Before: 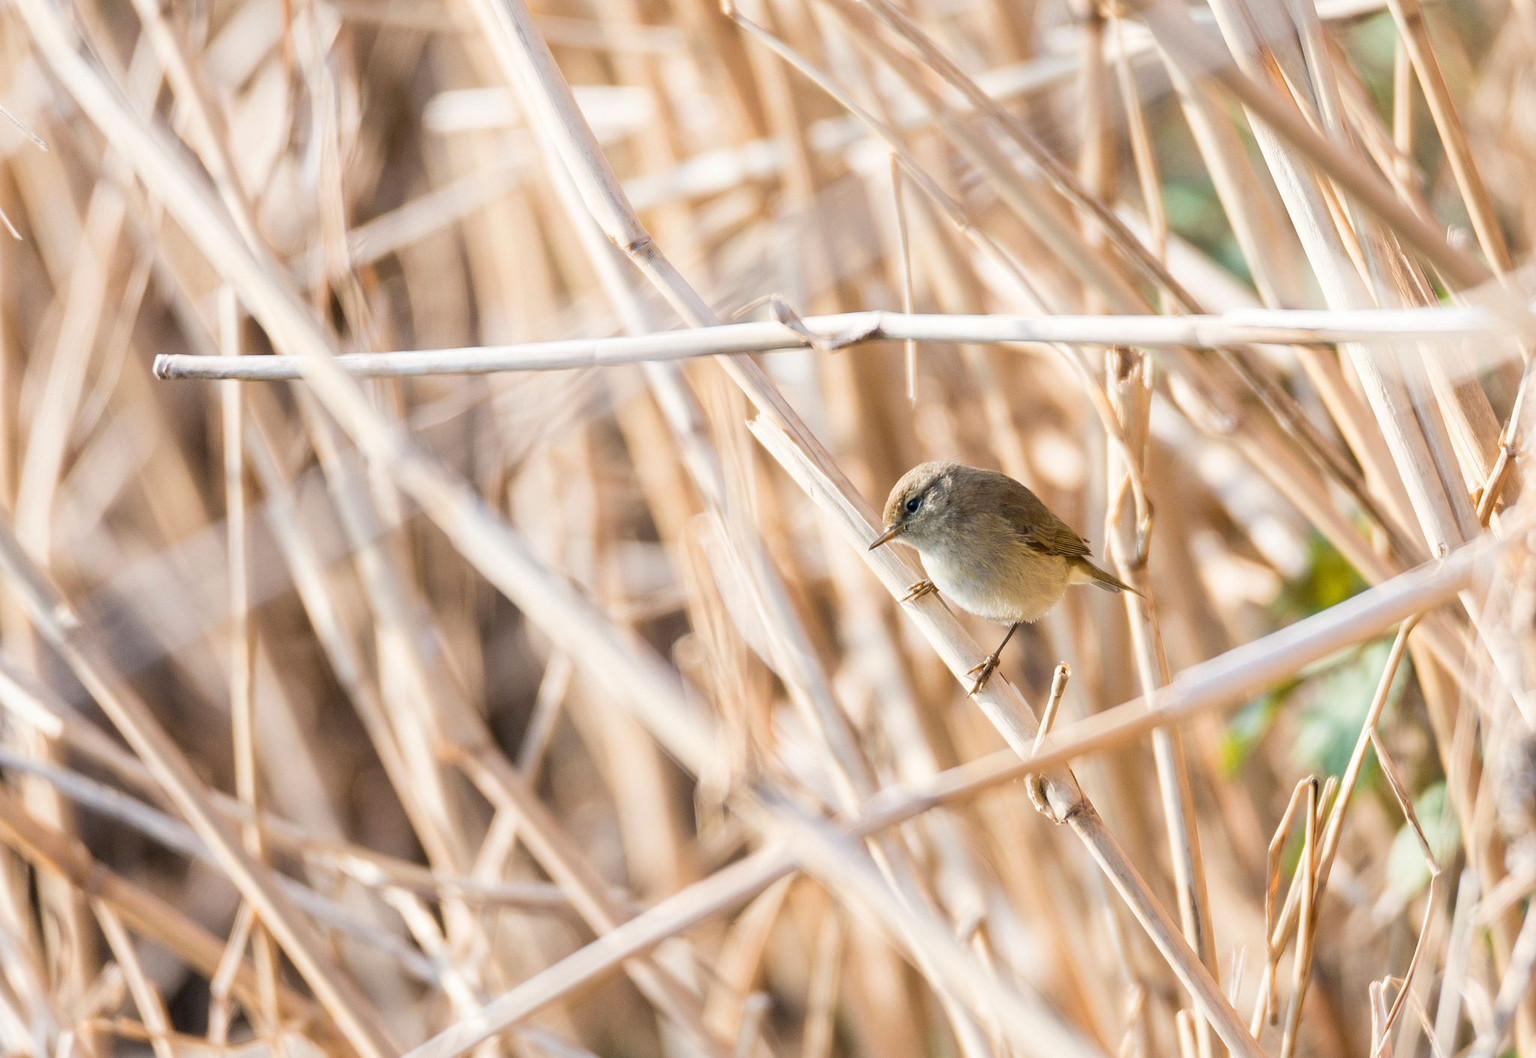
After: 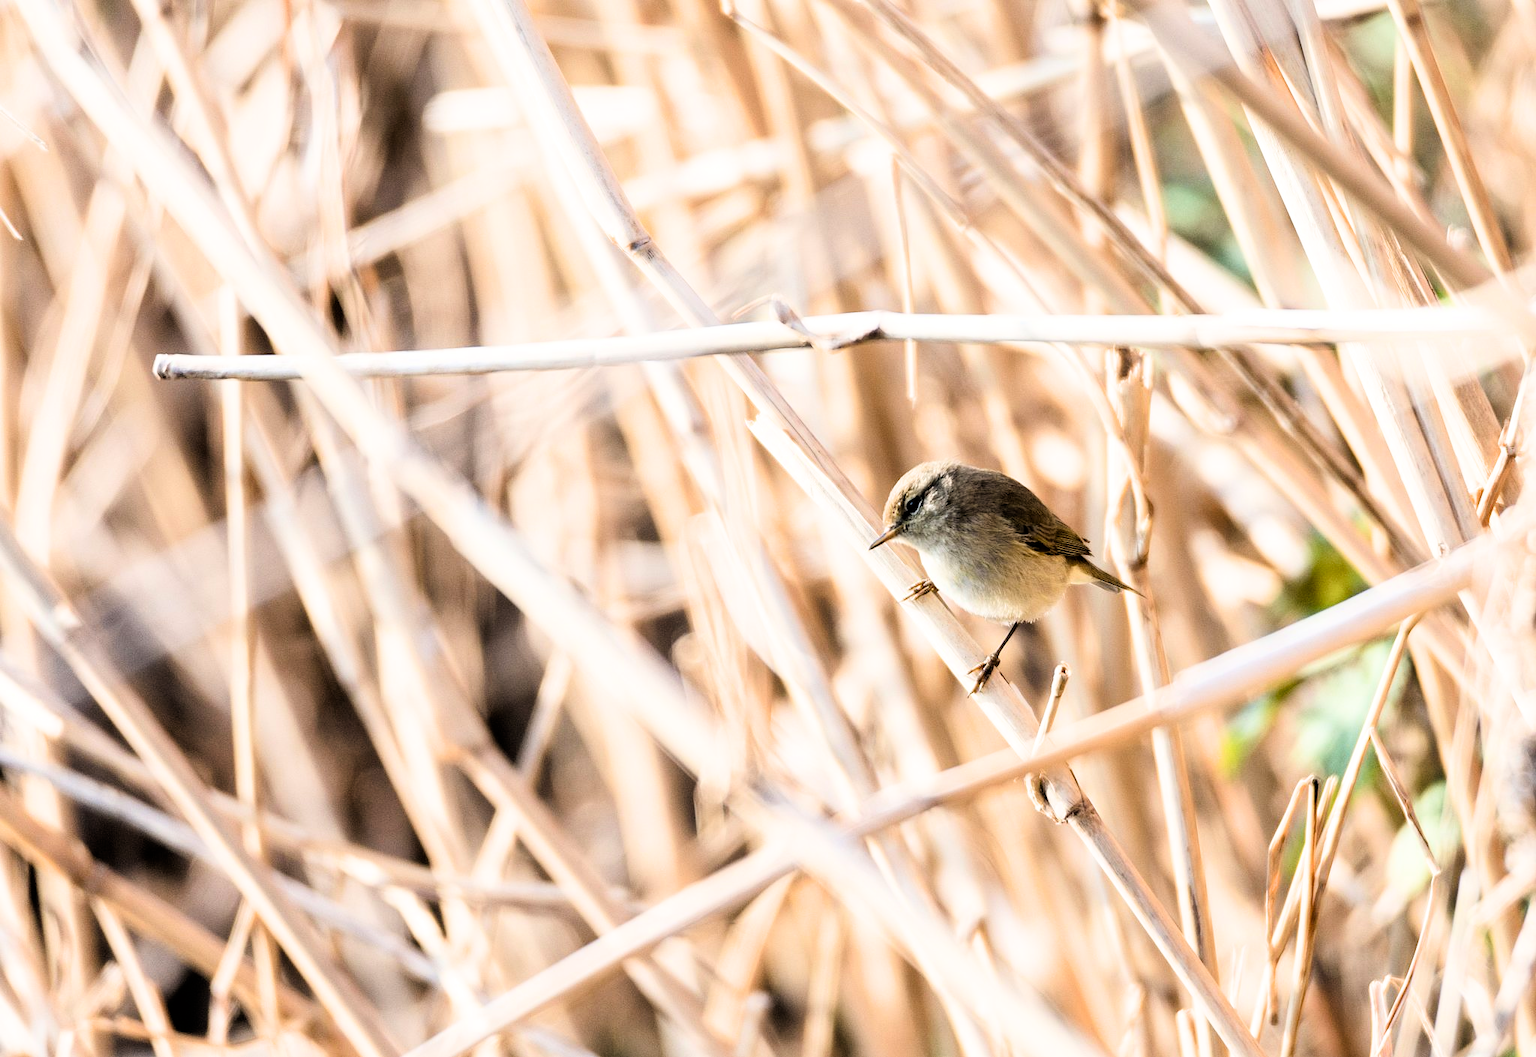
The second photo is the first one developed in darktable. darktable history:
contrast brightness saturation: contrast 0.04, saturation 0.16
filmic rgb: black relative exposure -3.75 EV, white relative exposure 2.4 EV, dynamic range scaling -50%, hardness 3.42, latitude 30%, contrast 1.8
